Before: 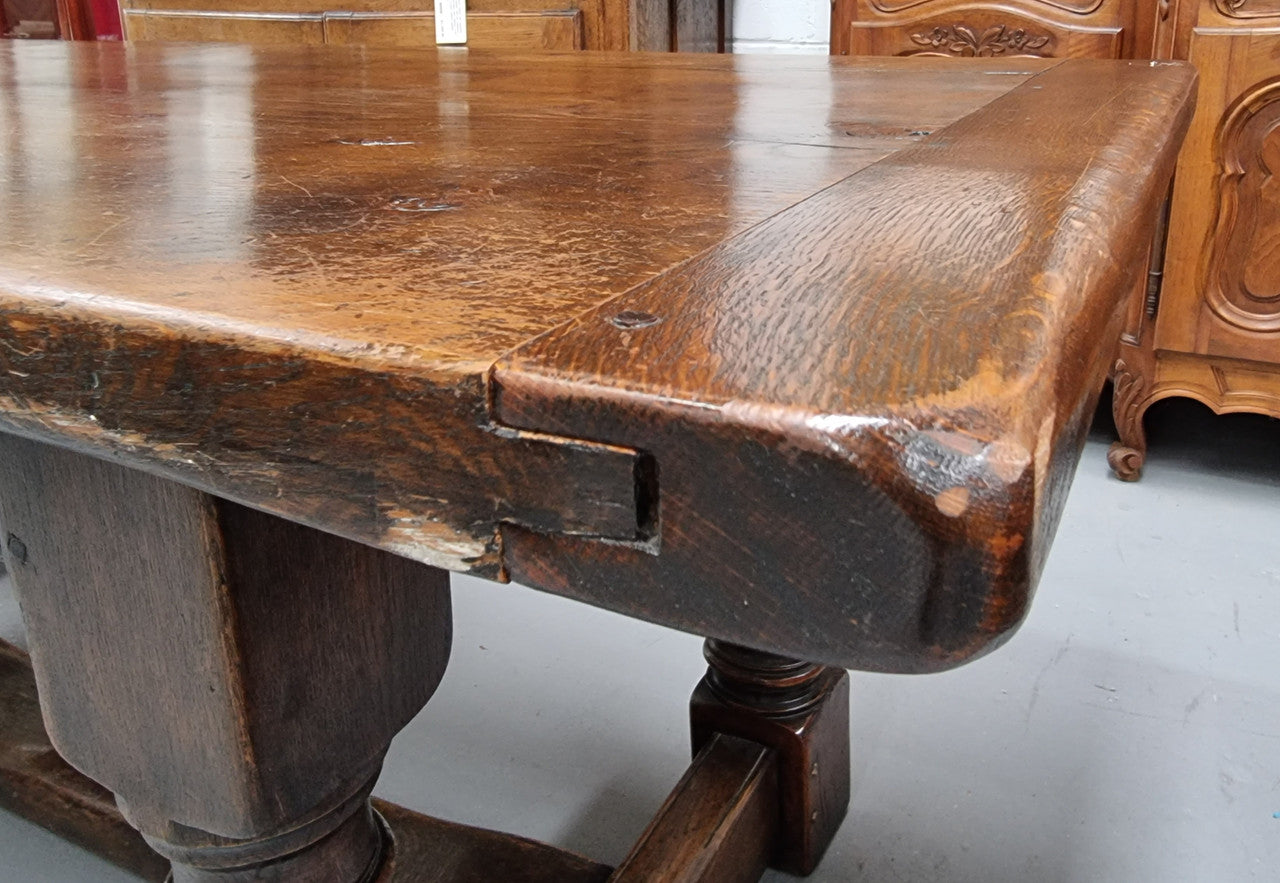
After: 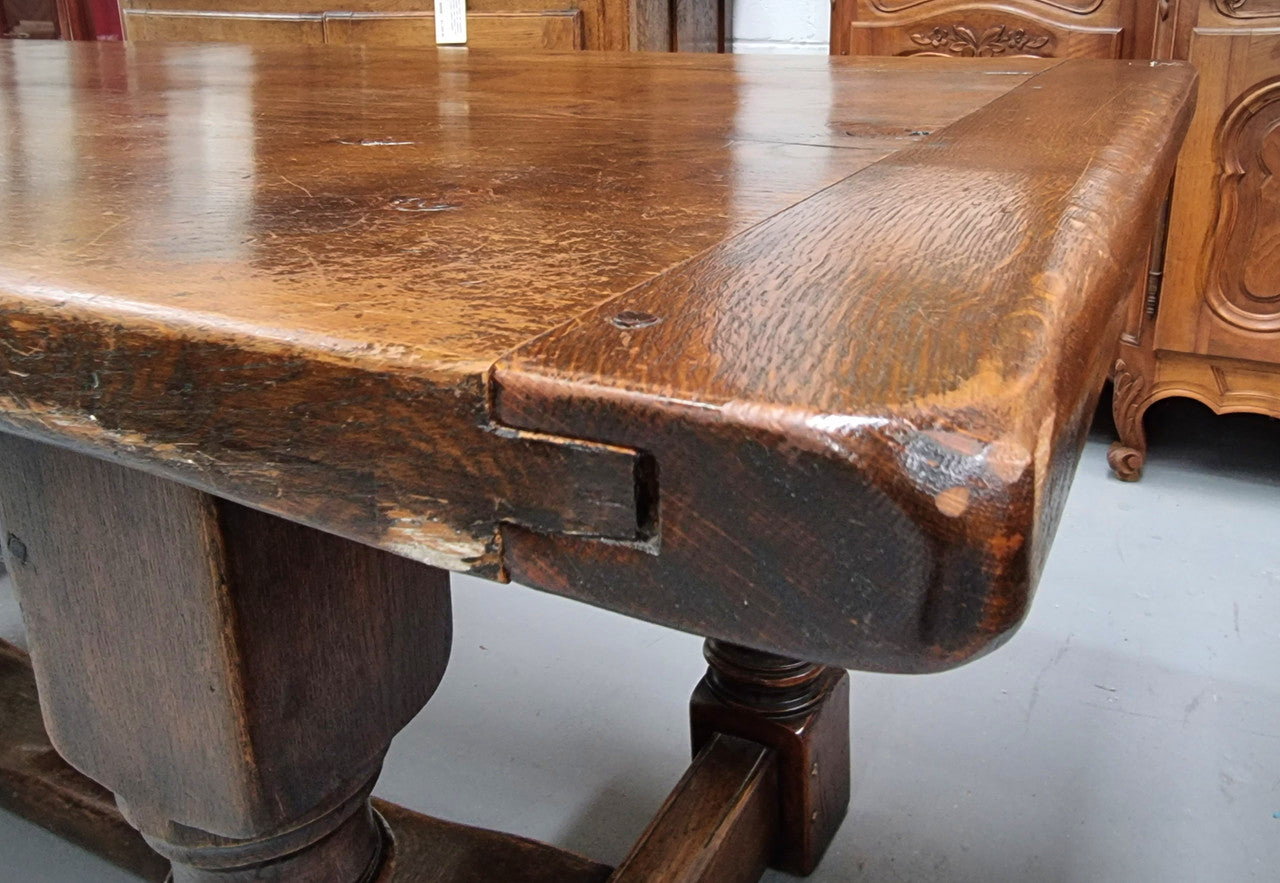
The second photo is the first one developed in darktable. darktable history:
vignetting: fall-off start 100.94%, fall-off radius 65.04%, automatic ratio true, unbound false
velvia: on, module defaults
